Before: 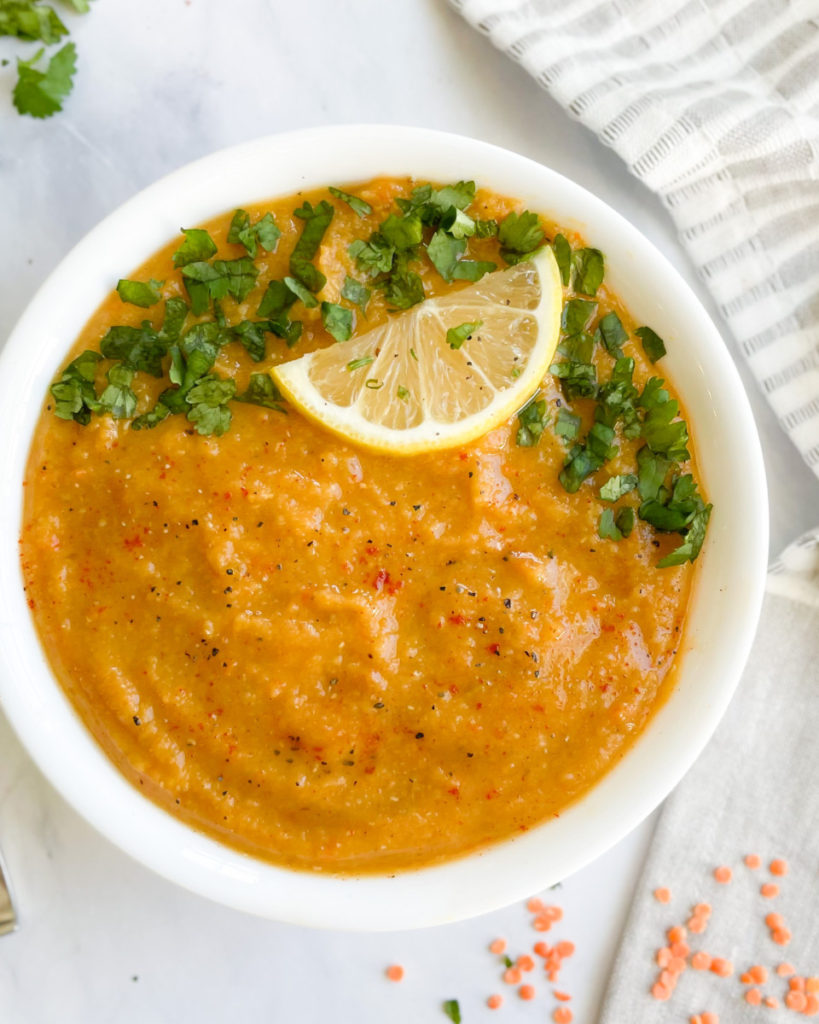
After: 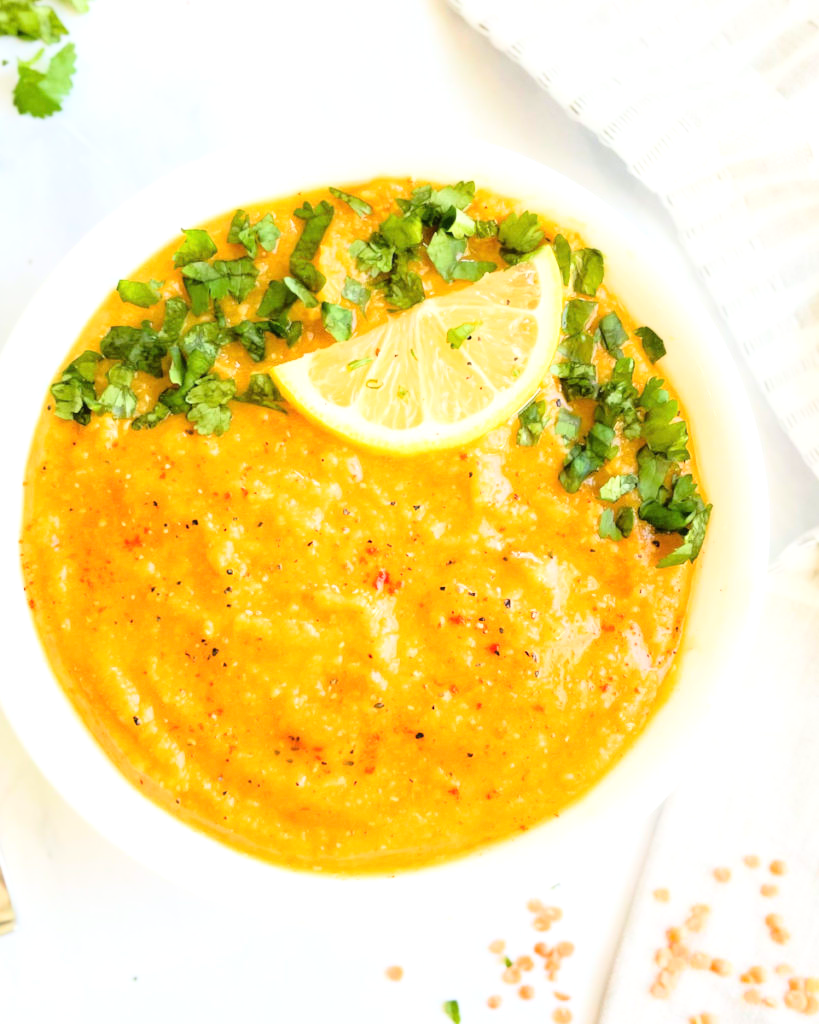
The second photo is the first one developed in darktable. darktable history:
exposure: black level correction 0, exposure 0.499 EV, compensate highlight preservation false
base curve: curves: ch0 [(0, 0) (0.028, 0.03) (0.121, 0.232) (0.46, 0.748) (0.859, 0.968) (1, 1)]
